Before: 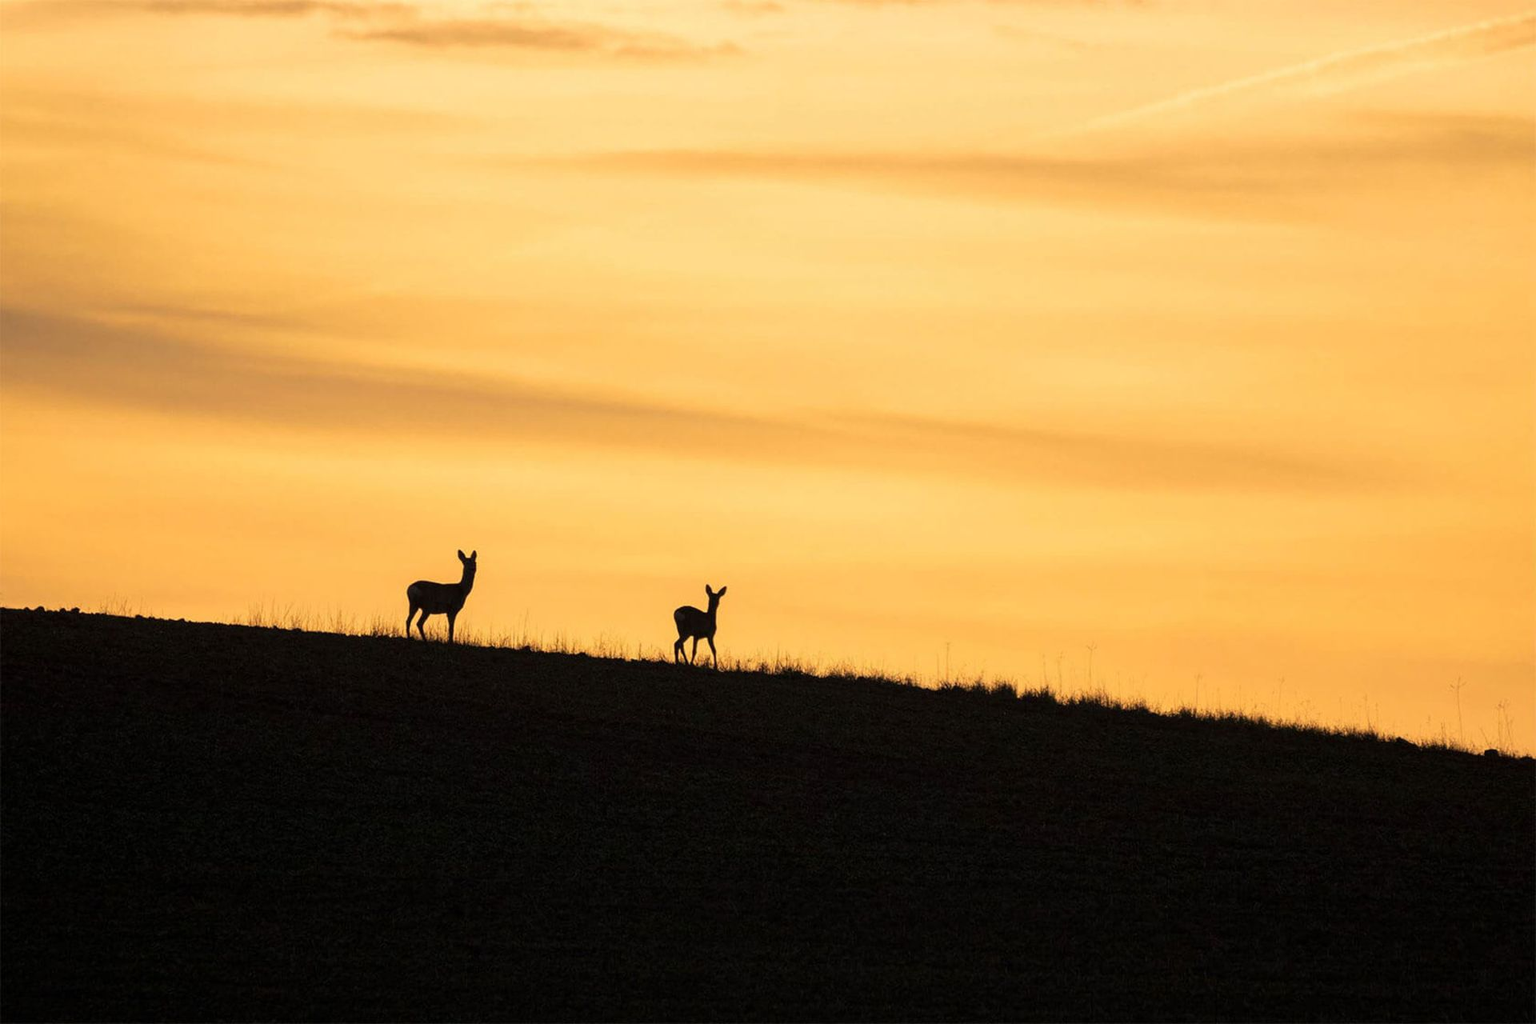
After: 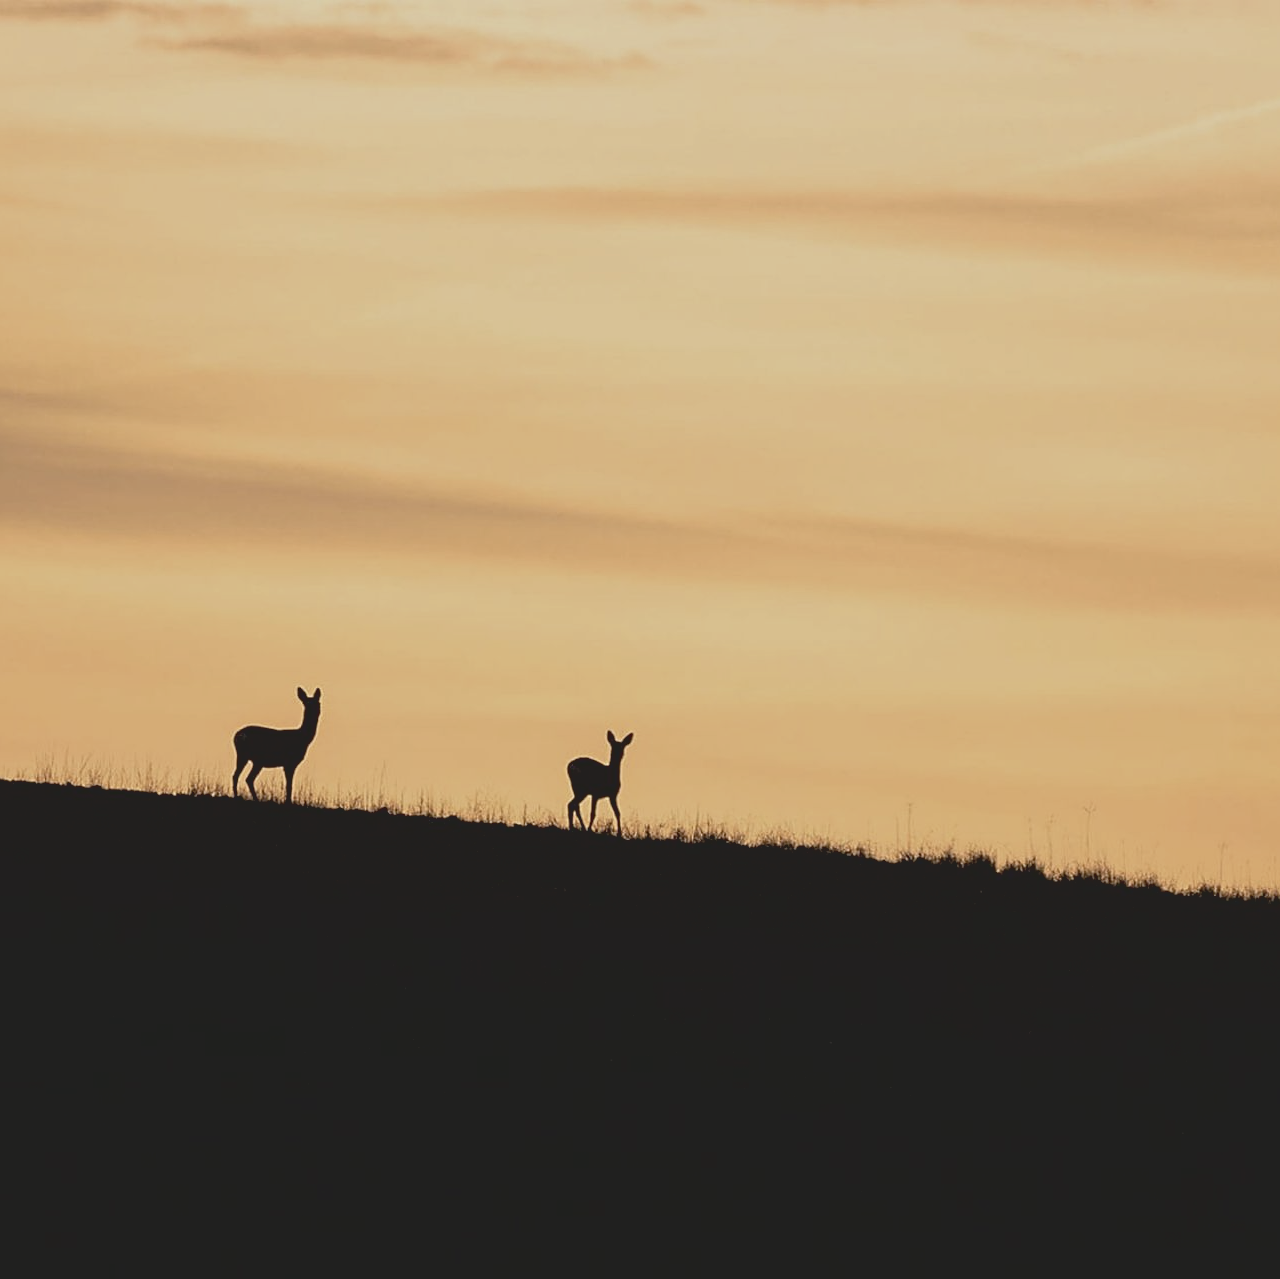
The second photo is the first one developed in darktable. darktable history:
sharpen: on, module defaults
crop and rotate: left 14.374%, right 18.932%
exposure: black level correction 0.011, compensate exposure bias true, compensate highlight preservation false
contrast brightness saturation: contrast -0.241, saturation -0.443
